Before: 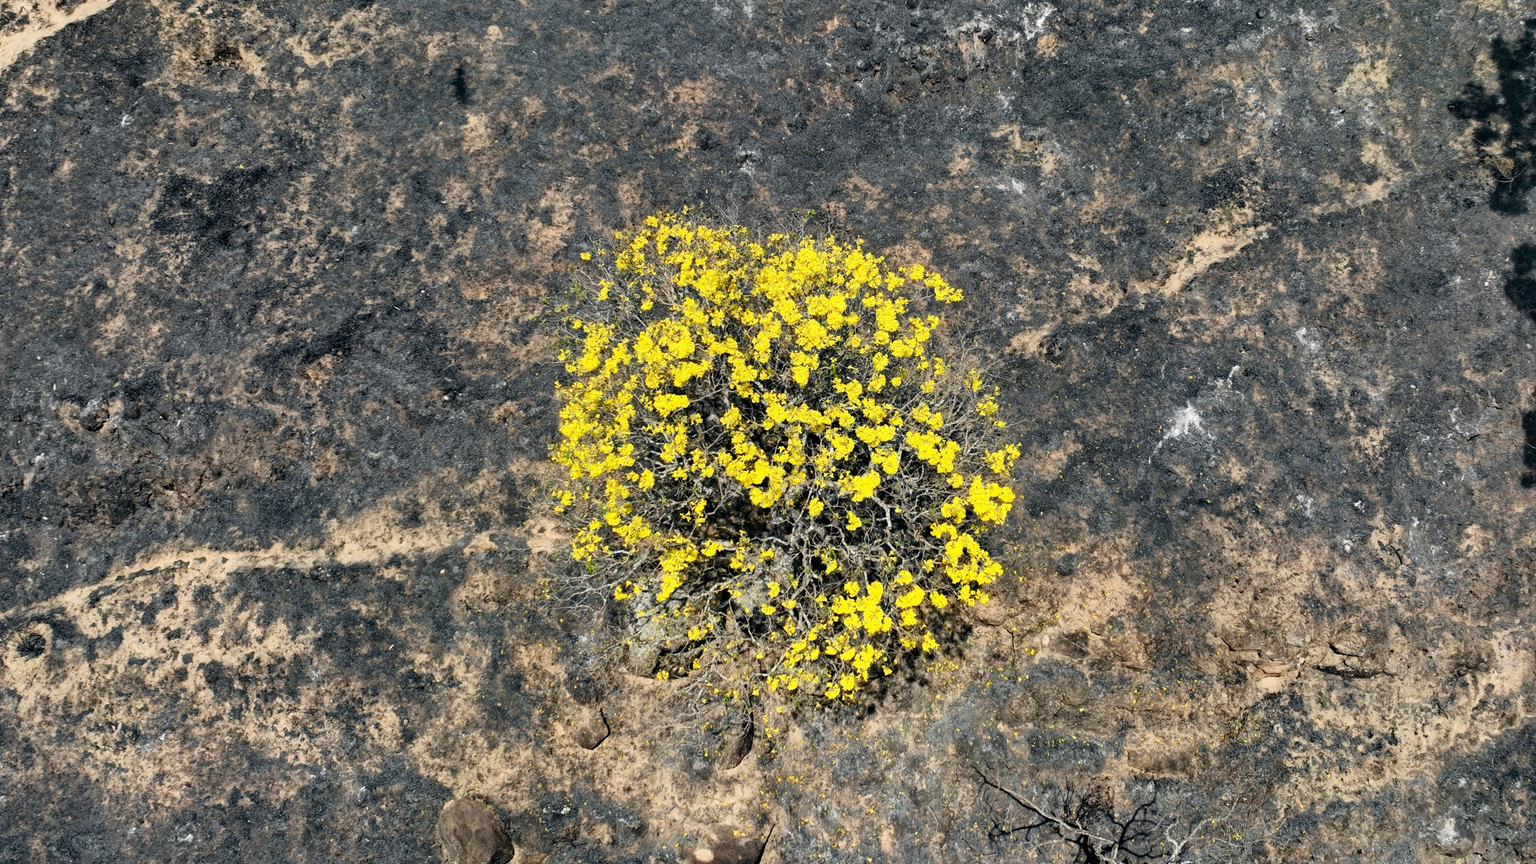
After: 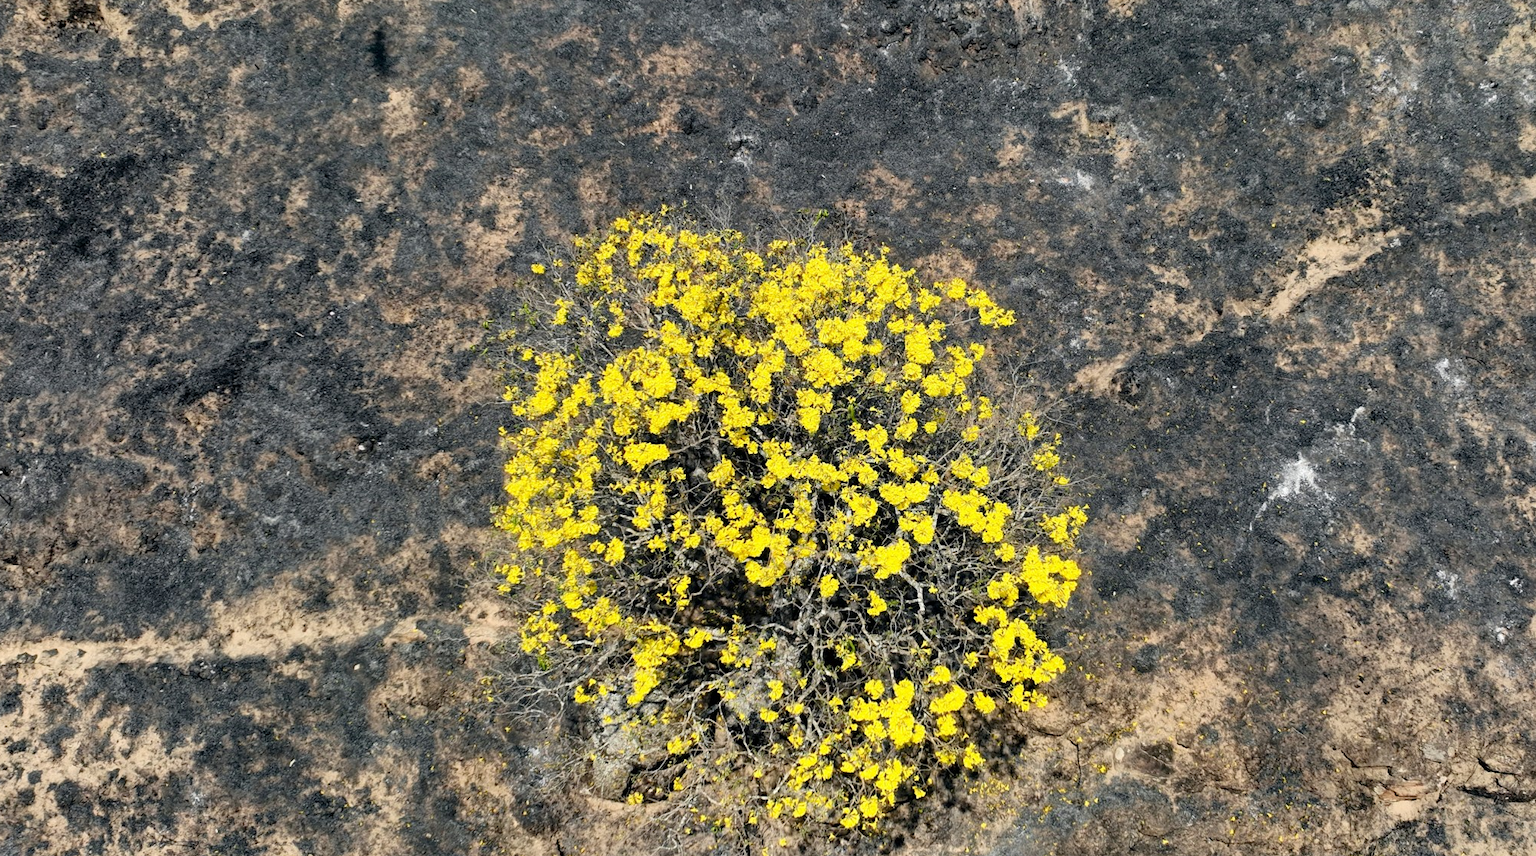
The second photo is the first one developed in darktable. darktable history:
crop and rotate: left 10.432%, top 5.095%, right 10.466%, bottom 16.497%
